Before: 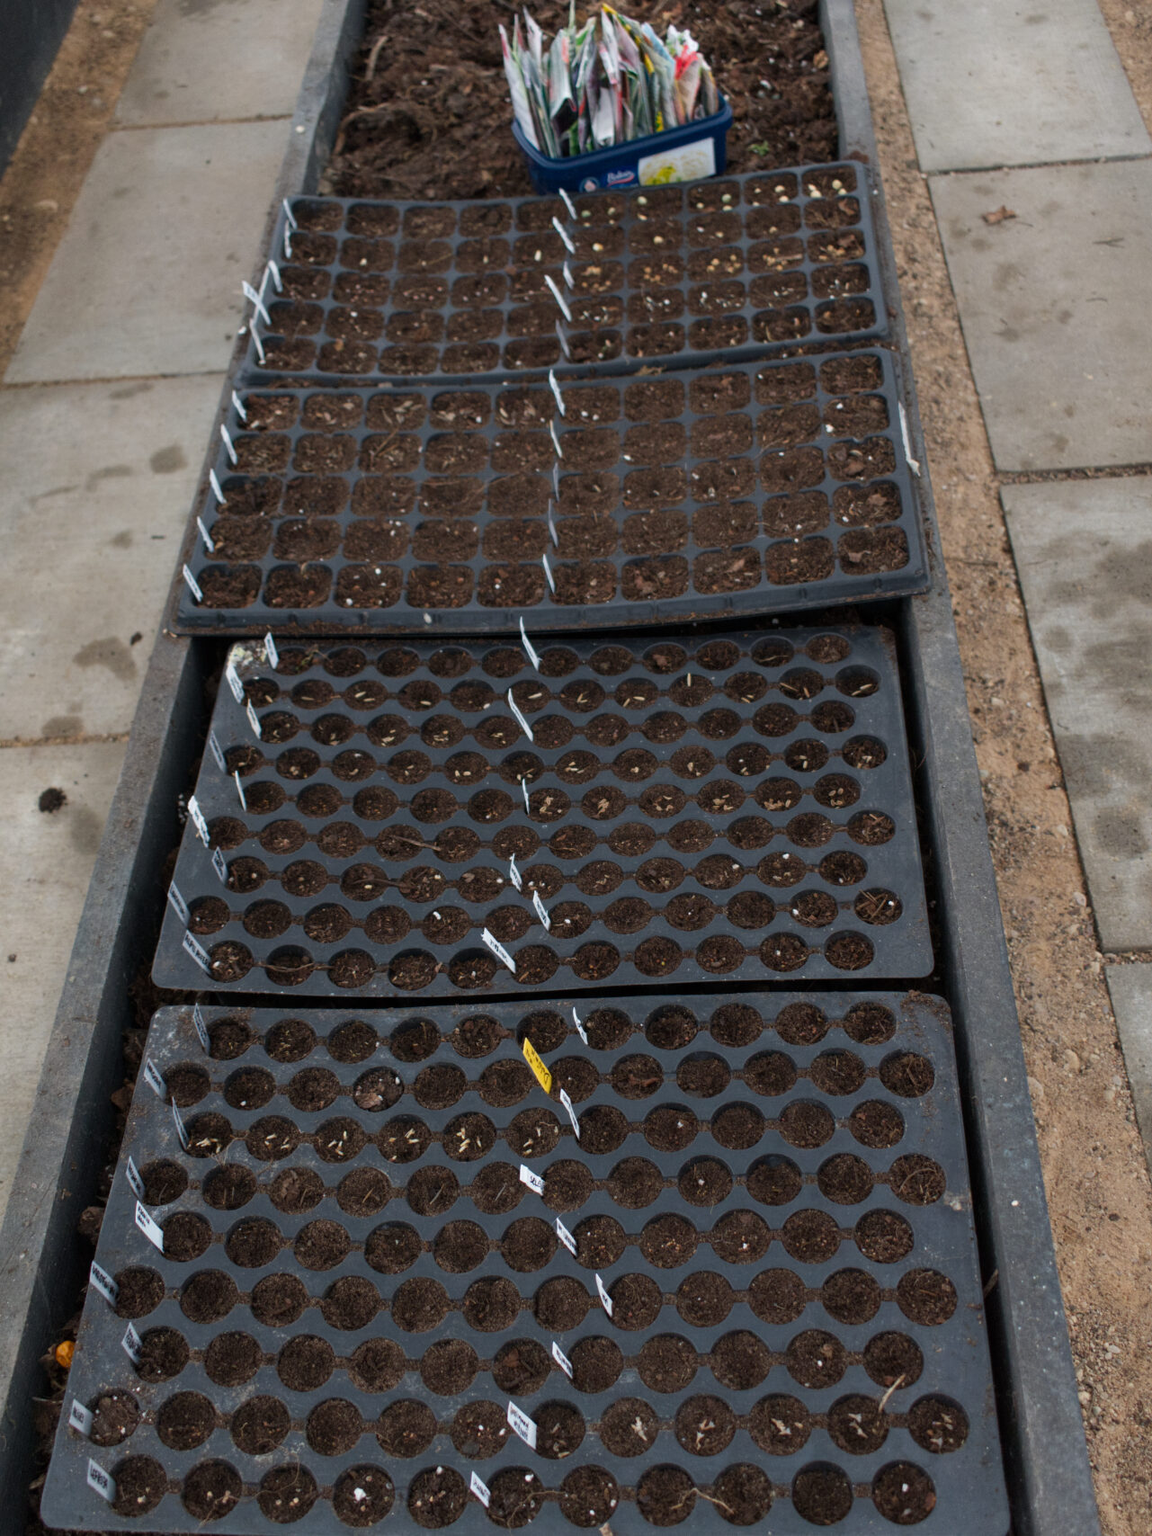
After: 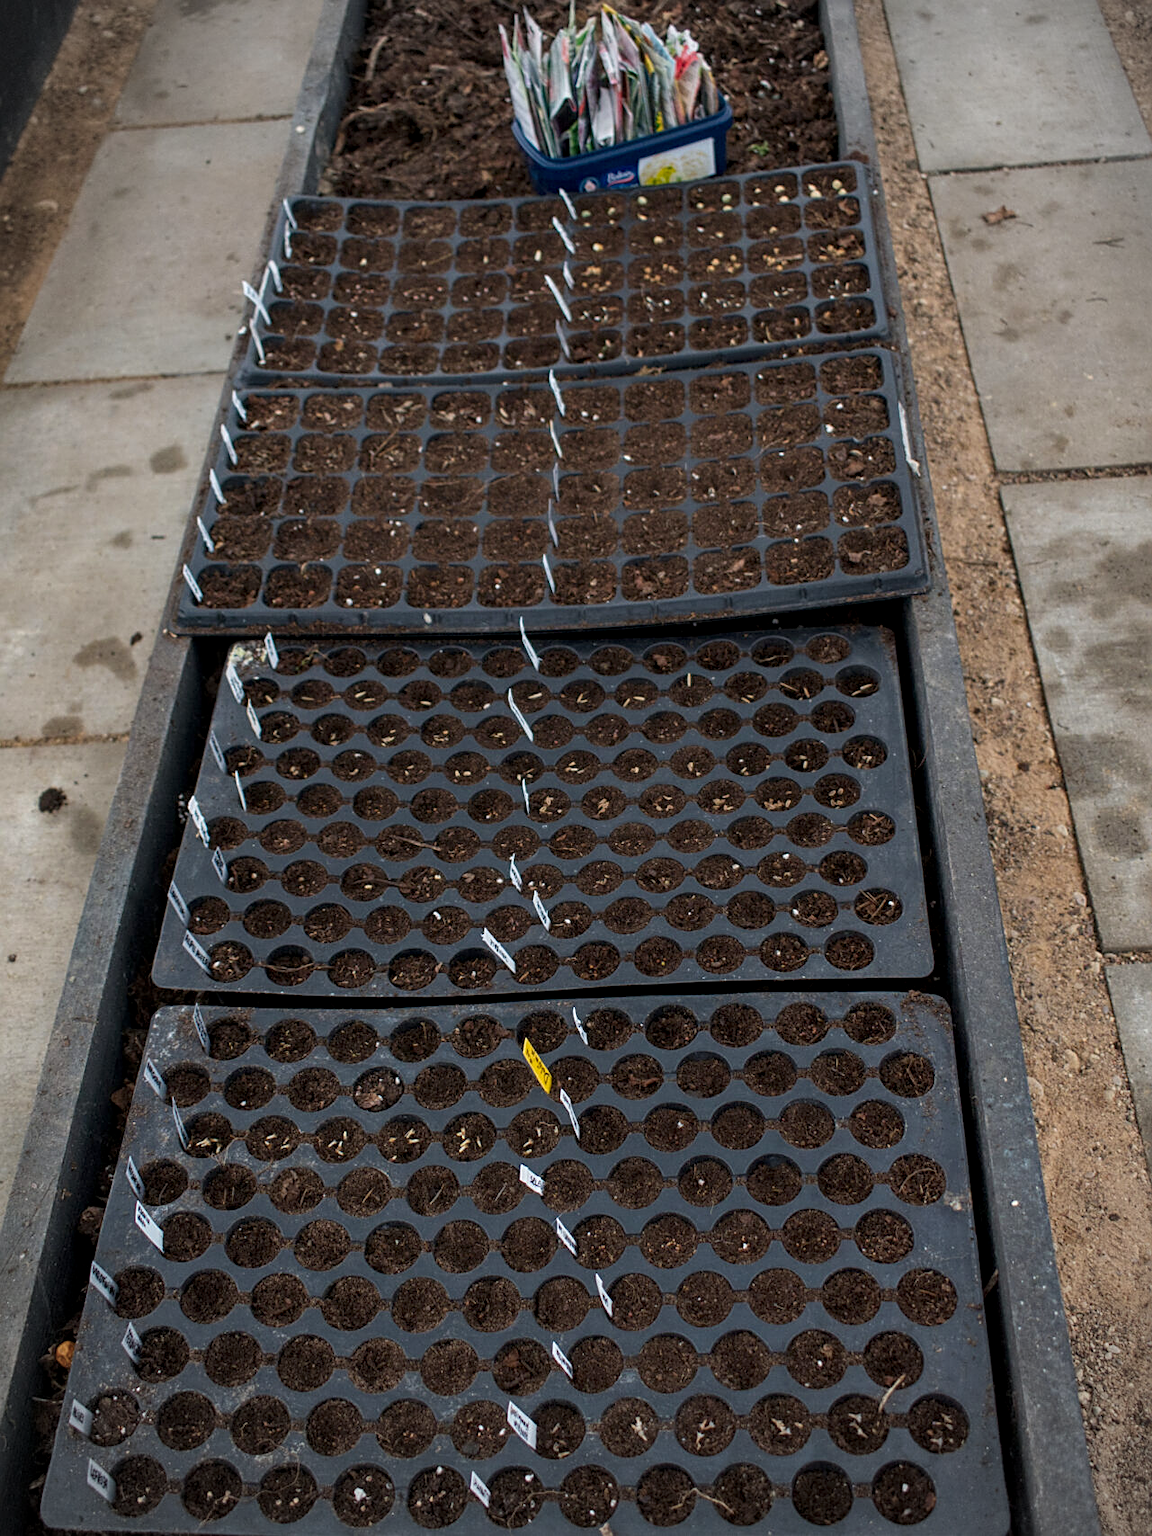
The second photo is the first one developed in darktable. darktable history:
sharpen: on, module defaults
tone equalizer: on, module defaults
local contrast: on, module defaults
color balance rgb: linear chroma grading › global chroma 8.527%, perceptual saturation grading › global saturation -2.633%, perceptual saturation grading › shadows -1.233%, global vibrance 20%
vignetting: on, module defaults
